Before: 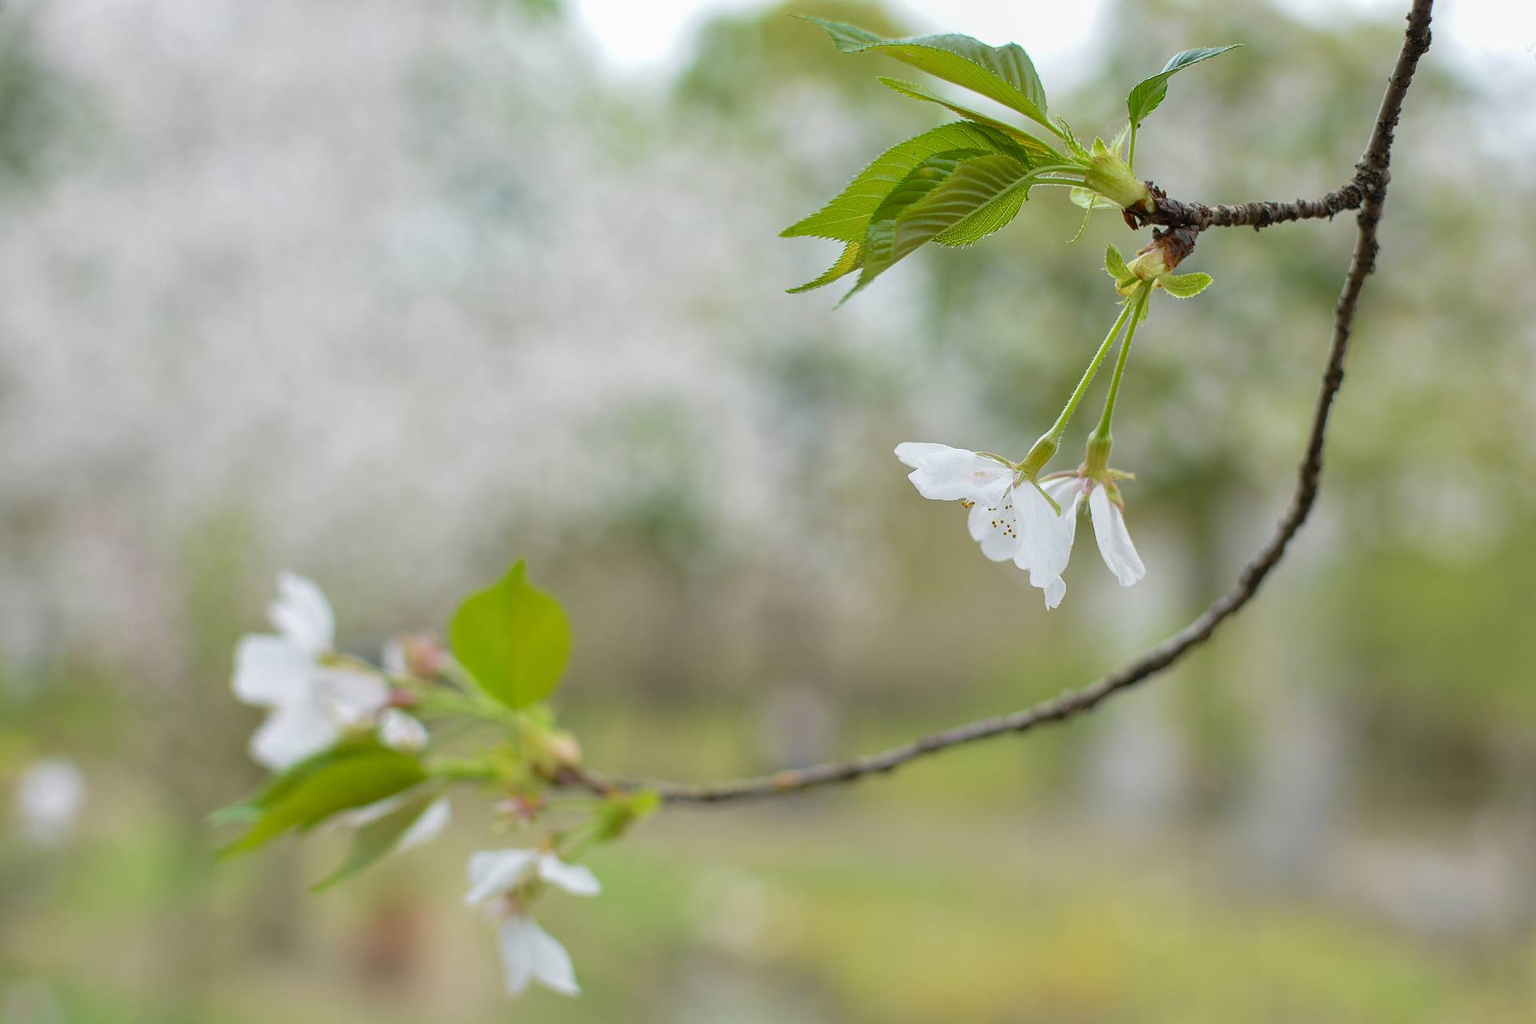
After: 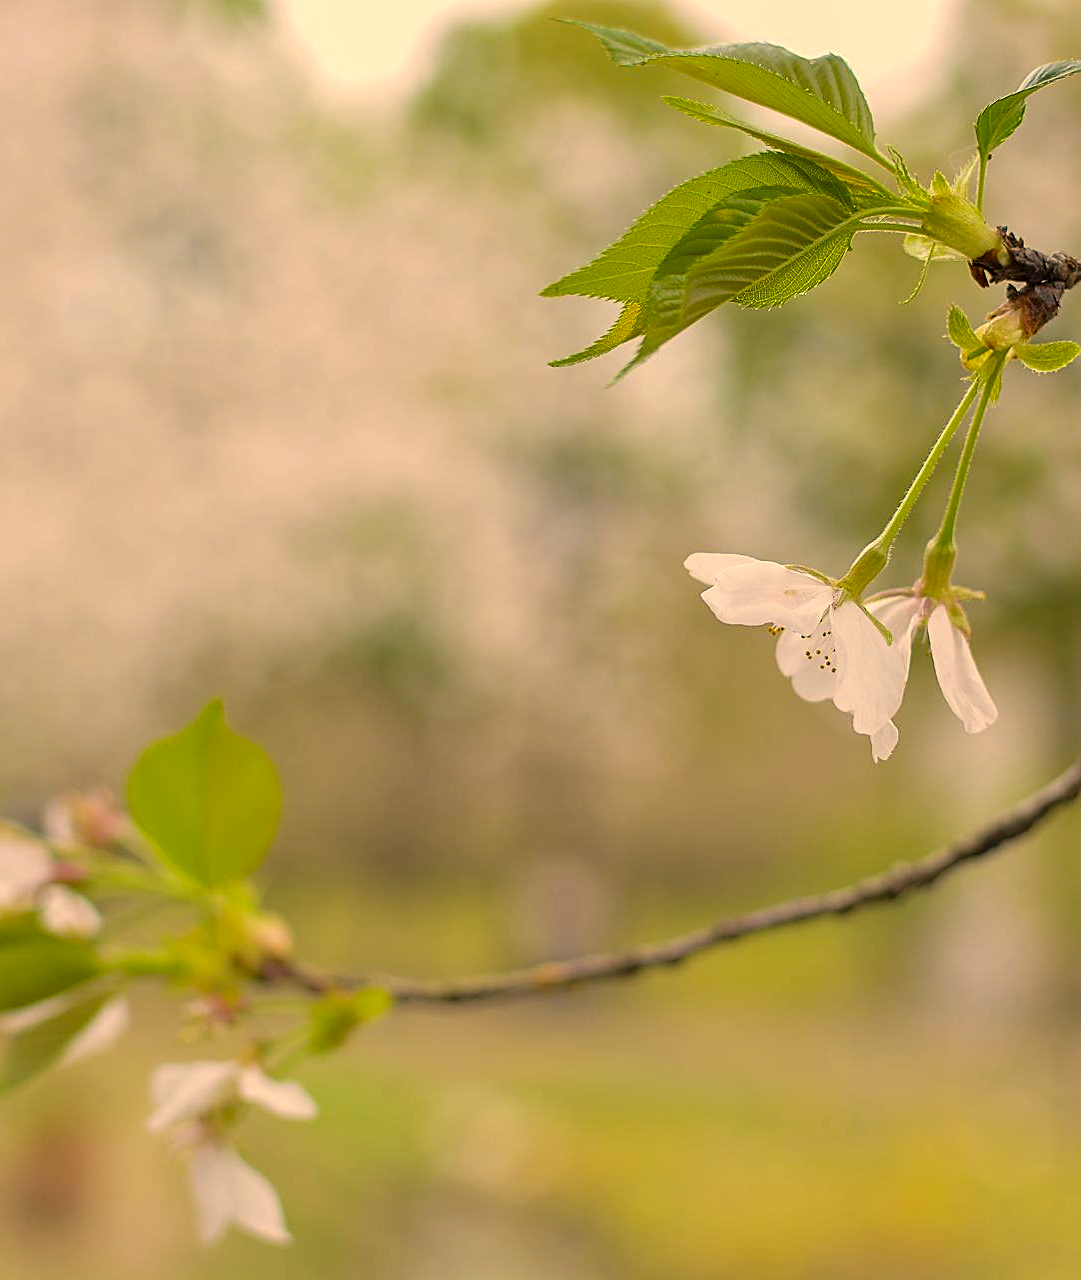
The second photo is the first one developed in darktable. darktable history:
crop and rotate: left 22.642%, right 21.046%
color correction: highlights a* 14.79, highlights b* 30.93
sharpen: on, module defaults
